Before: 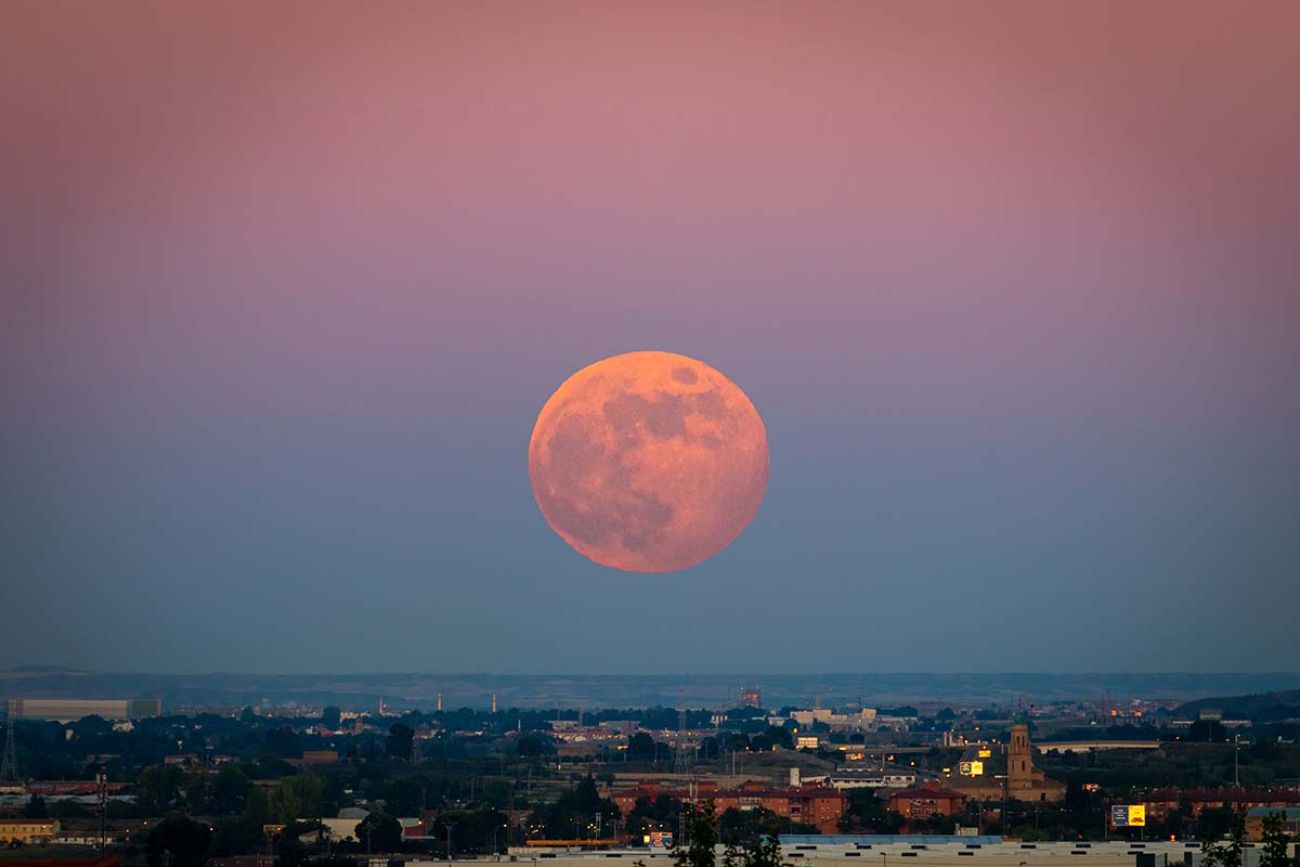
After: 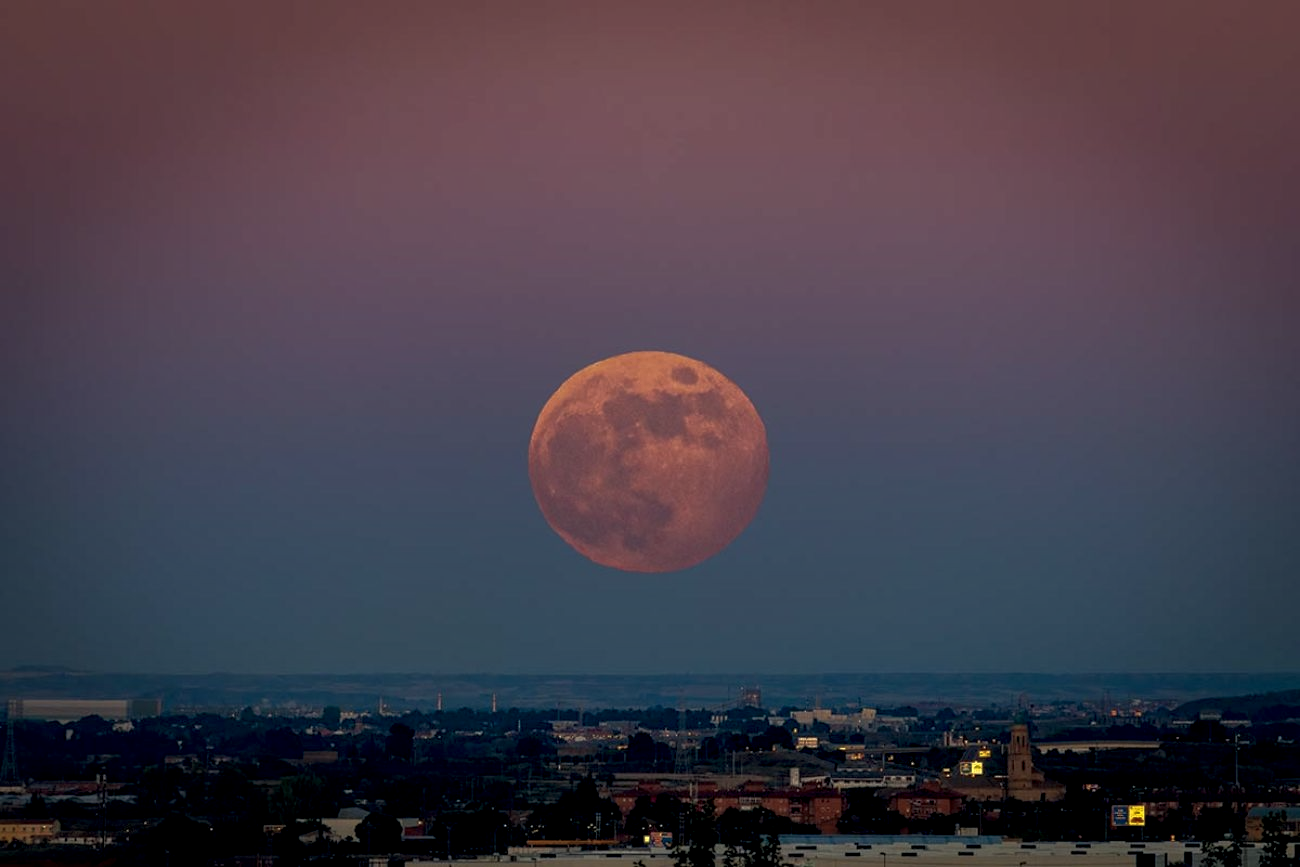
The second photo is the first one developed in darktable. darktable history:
base curve: curves: ch0 [(0, 0) (0.564, 0.291) (0.802, 0.731) (1, 1)]
color correction: highlights a* 0.207, highlights b* 2.7, shadows a* -0.874, shadows b* -4.78
local contrast: highlights 60%, shadows 60%, detail 160%
